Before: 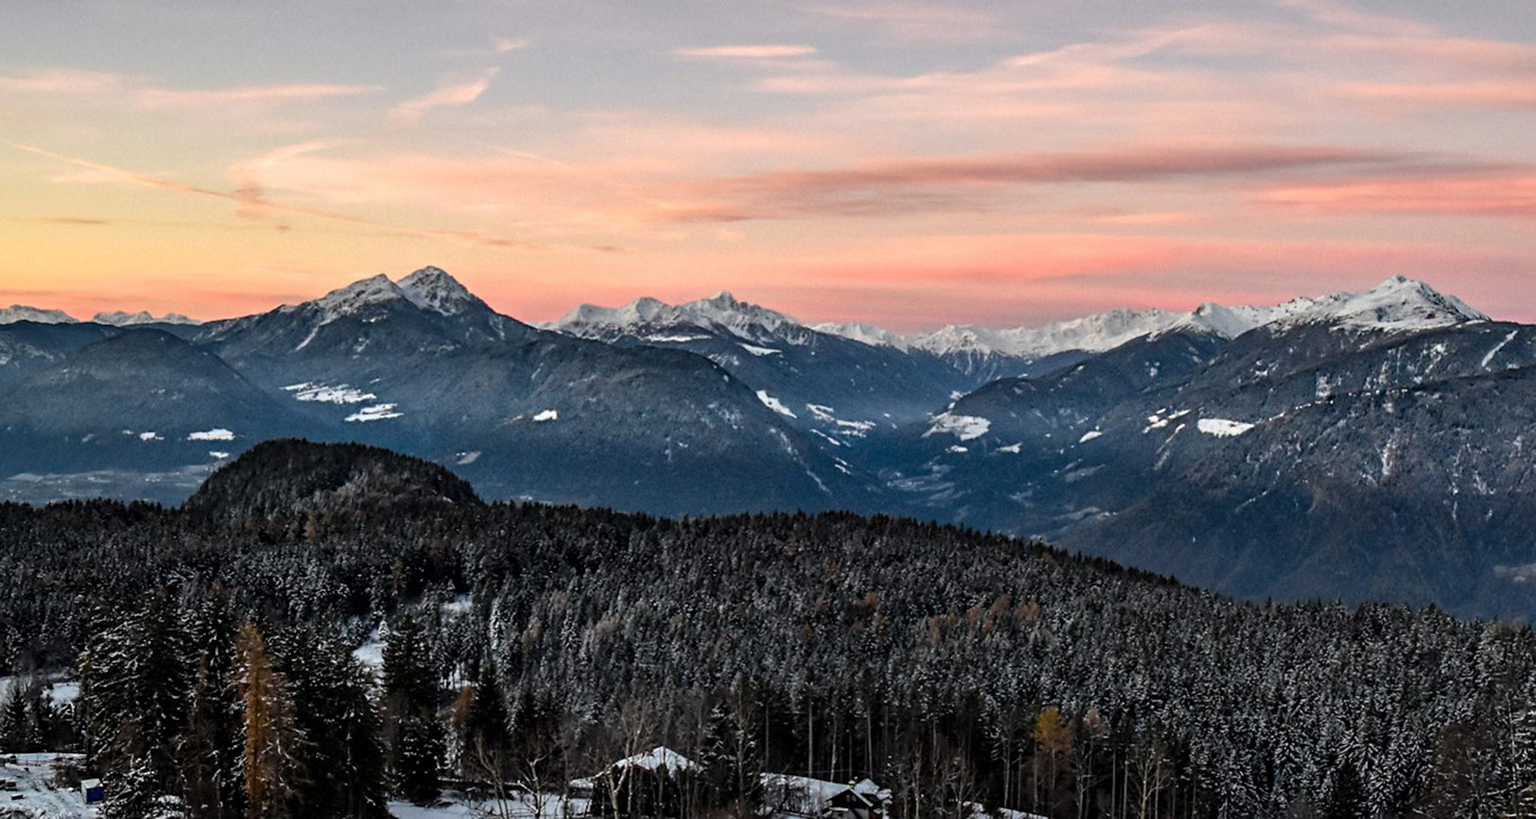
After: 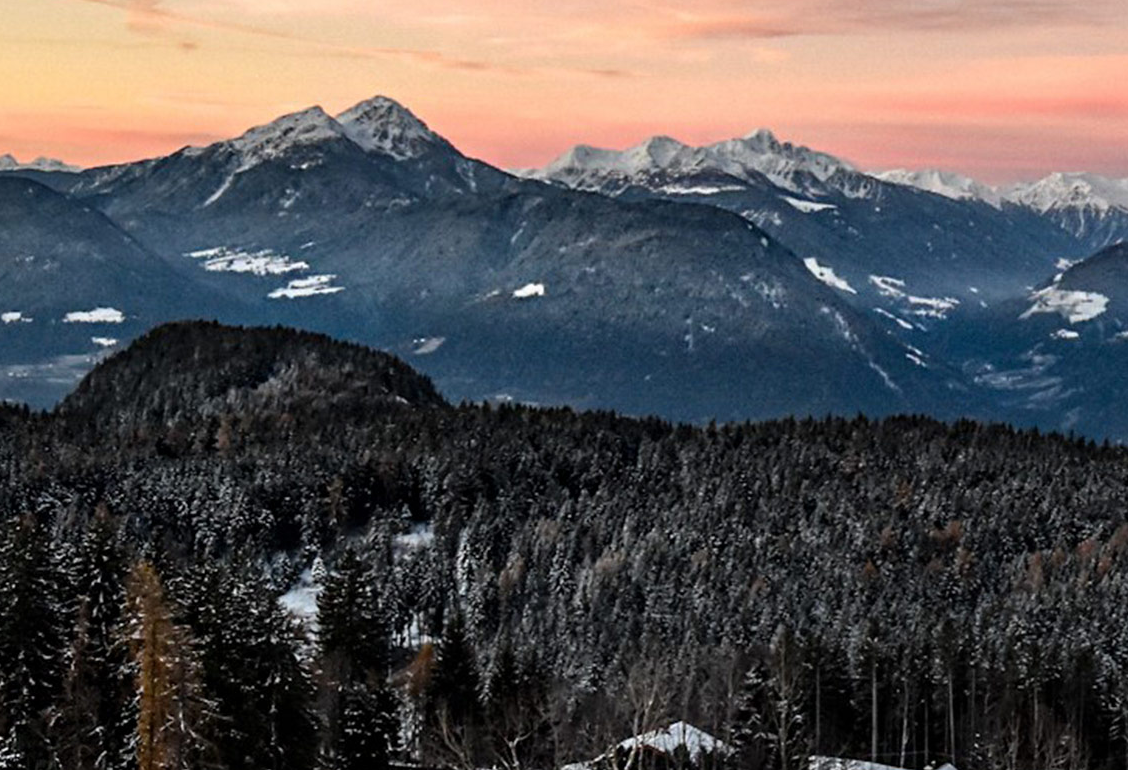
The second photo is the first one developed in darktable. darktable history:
crop: left 9.051%, top 23.532%, right 34.511%, bottom 4.281%
